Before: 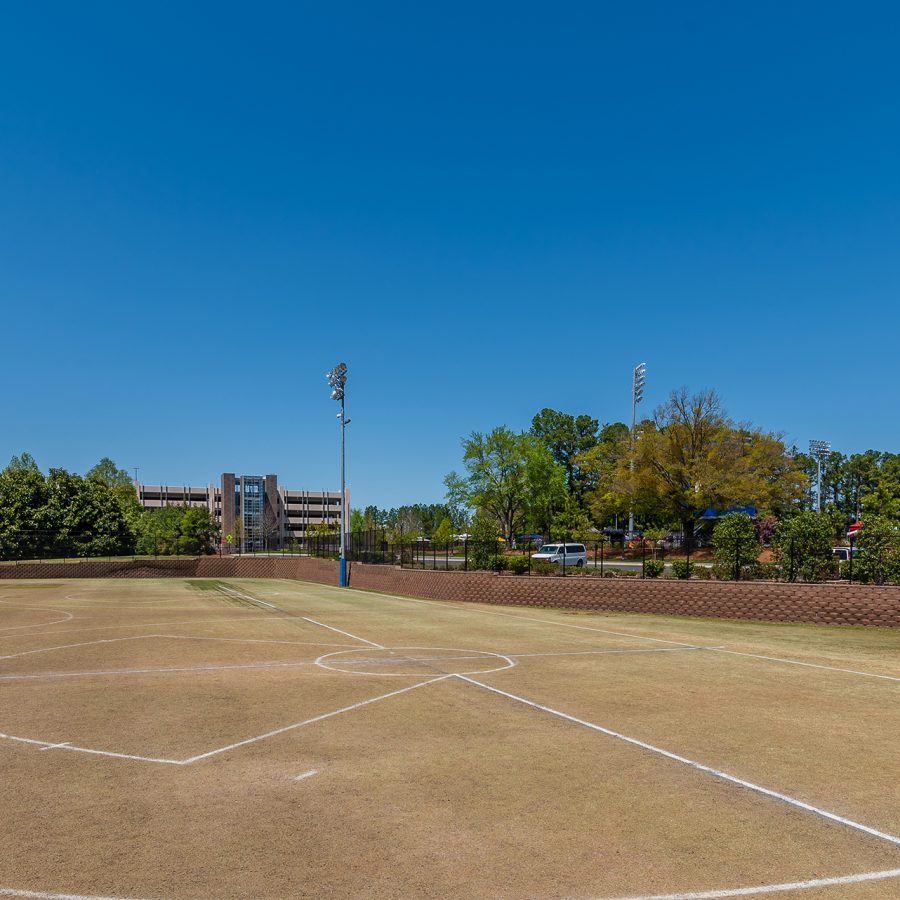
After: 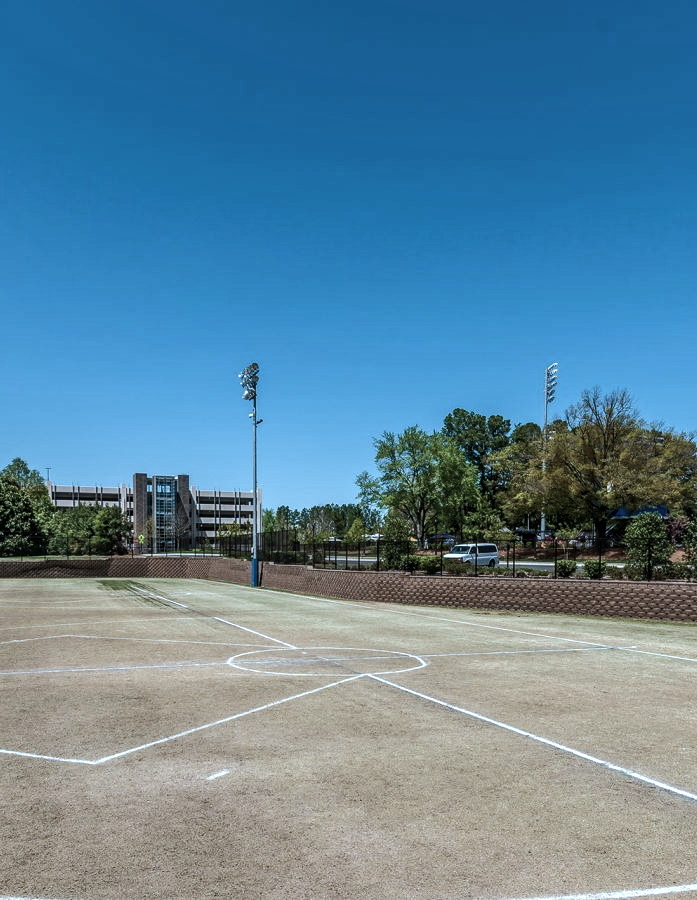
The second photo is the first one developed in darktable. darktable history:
color balance rgb: shadows lift › chroma 2%, shadows lift › hue 135.47°, highlights gain › chroma 2%, highlights gain › hue 291.01°, global offset › luminance 0.5%, perceptual saturation grading › global saturation -10.8%, perceptual saturation grading › highlights -26.83%, perceptual saturation grading › shadows 21.25%, perceptual brilliance grading › highlights 17.77%, perceptual brilliance grading › mid-tones 31.71%, perceptual brilliance grading › shadows -31.01%, global vibrance 24.91%
color correction: highlights a* -12.64, highlights b* -18.1, saturation 0.7
crop: left 9.88%, right 12.664%
local contrast: on, module defaults
